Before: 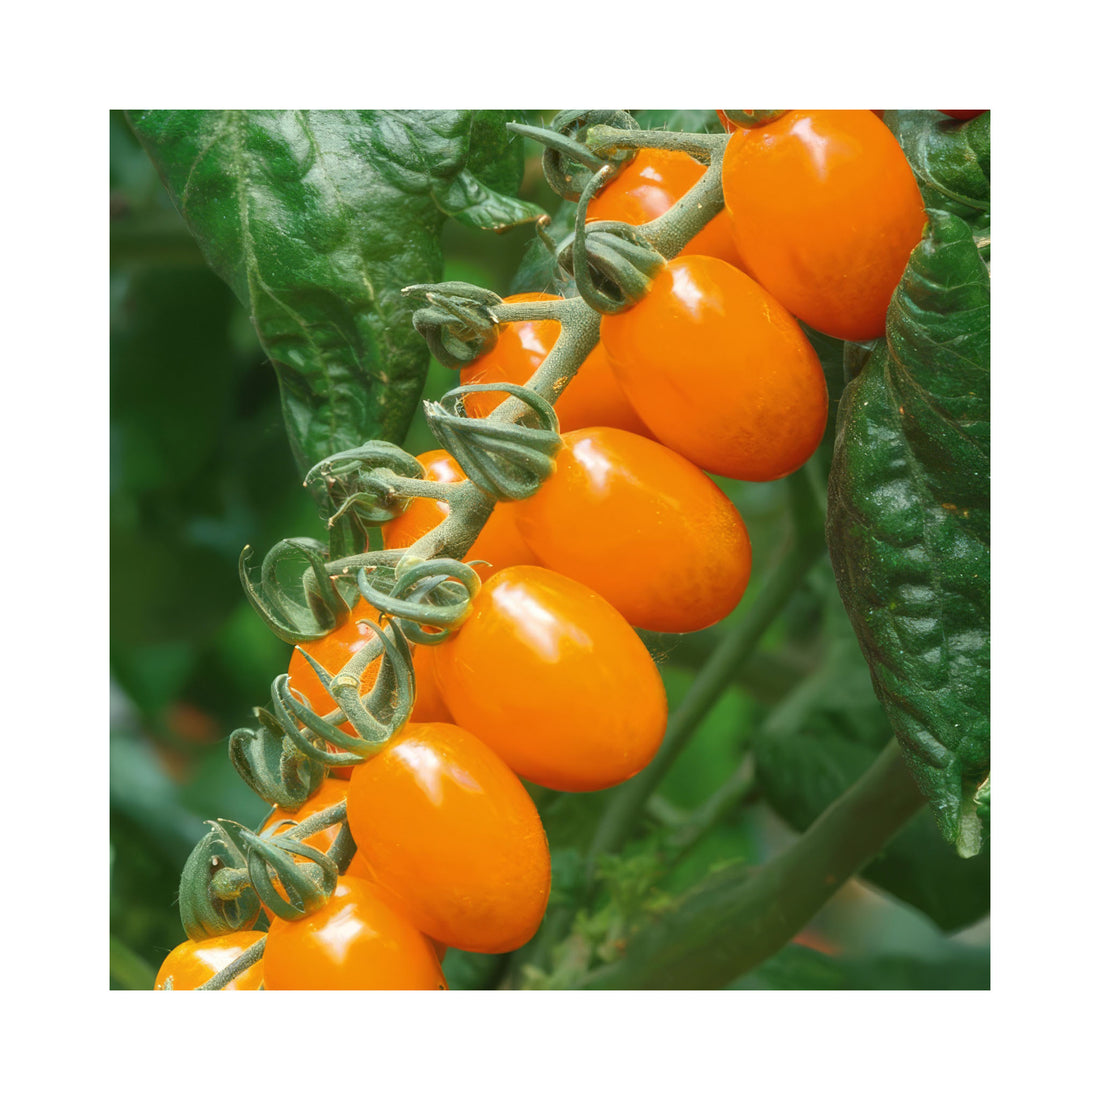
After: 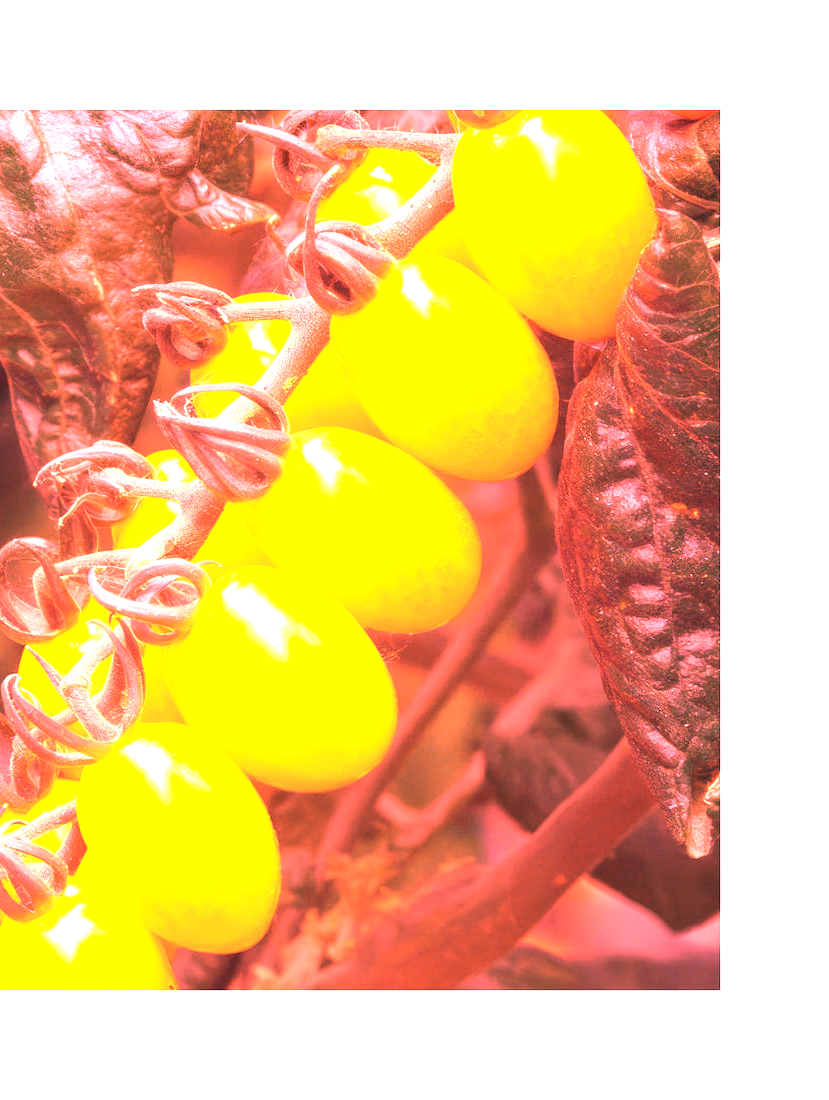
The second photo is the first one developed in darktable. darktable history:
color correction: highlights a* 19.59, highlights b* 27.49, shadows a* 3.46, shadows b* -17.28, saturation 0.73
crop and rotate: left 24.6%
white balance: red 4.26, blue 1.802
